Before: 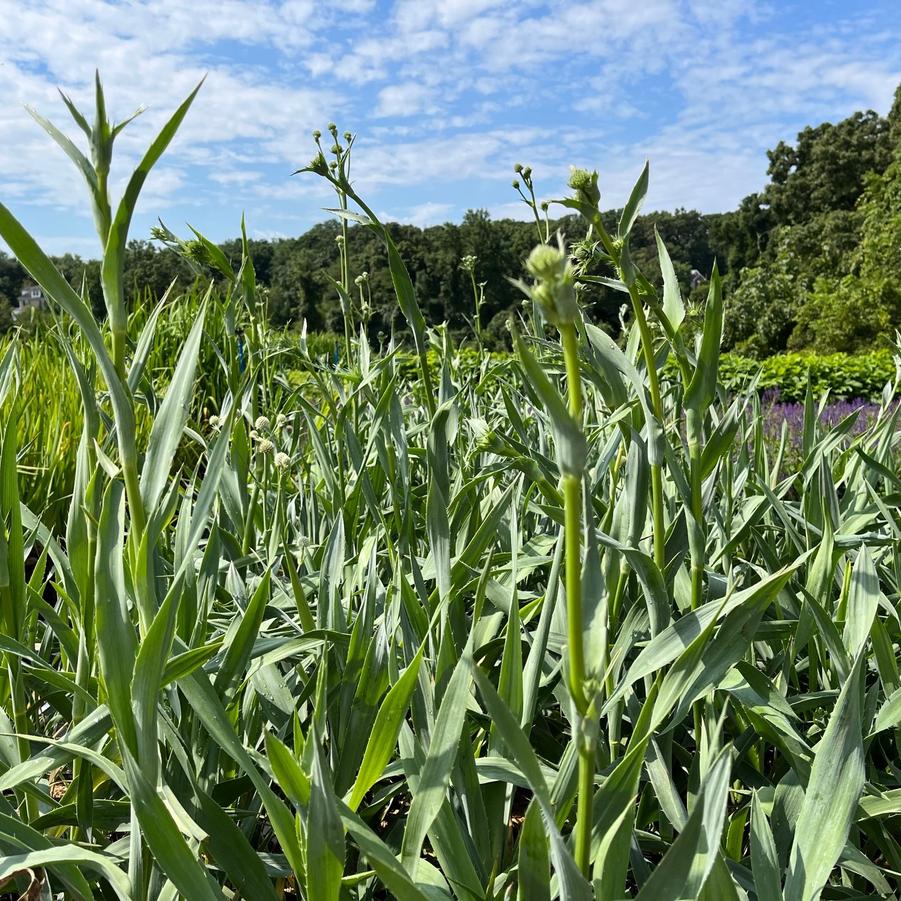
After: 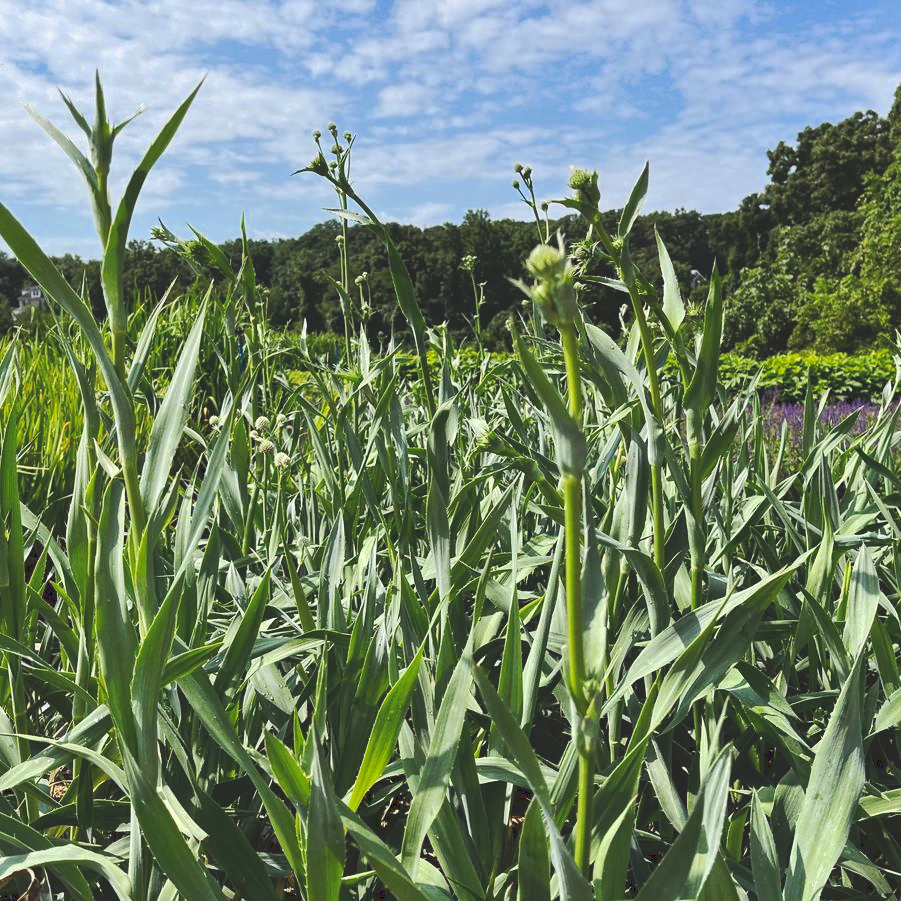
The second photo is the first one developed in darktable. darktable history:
contrast equalizer: y [[0.5 ×6], [0.5 ×6], [0.5, 0.5, 0.501, 0.545, 0.707, 0.863], [0 ×6], [0 ×6]]
color zones: curves: ch0 [(0, 0.5) (0.143, 0.5) (0.286, 0.5) (0.429, 0.5) (0.62, 0.489) (0.714, 0.445) (0.844, 0.496) (1, 0.5)]; ch1 [(0, 0.5) (0.143, 0.5) (0.286, 0.5) (0.429, 0.5) (0.571, 0.5) (0.714, 0.523) (0.857, 0.5) (1, 0.5)]
tone curve: curves: ch0 [(0, 0) (0.003, 0.156) (0.011, 0.156) (0.025, 0.157) (0.044, 0.164) (0.069, 0.172) (0.1, 0.181) (0.136, 0.191) (0.177, 0.214) (0.224, 0.245) (0.277, 0.285) (0.335, 0.333) (0.399, 0.387) (0.468, 0.471) (0.543, 0.556) (0.623, 0.648) (0.709, 0.734) (0.801, 0.809) (0.898, 0.891) (1, 1)], preserve colors none
